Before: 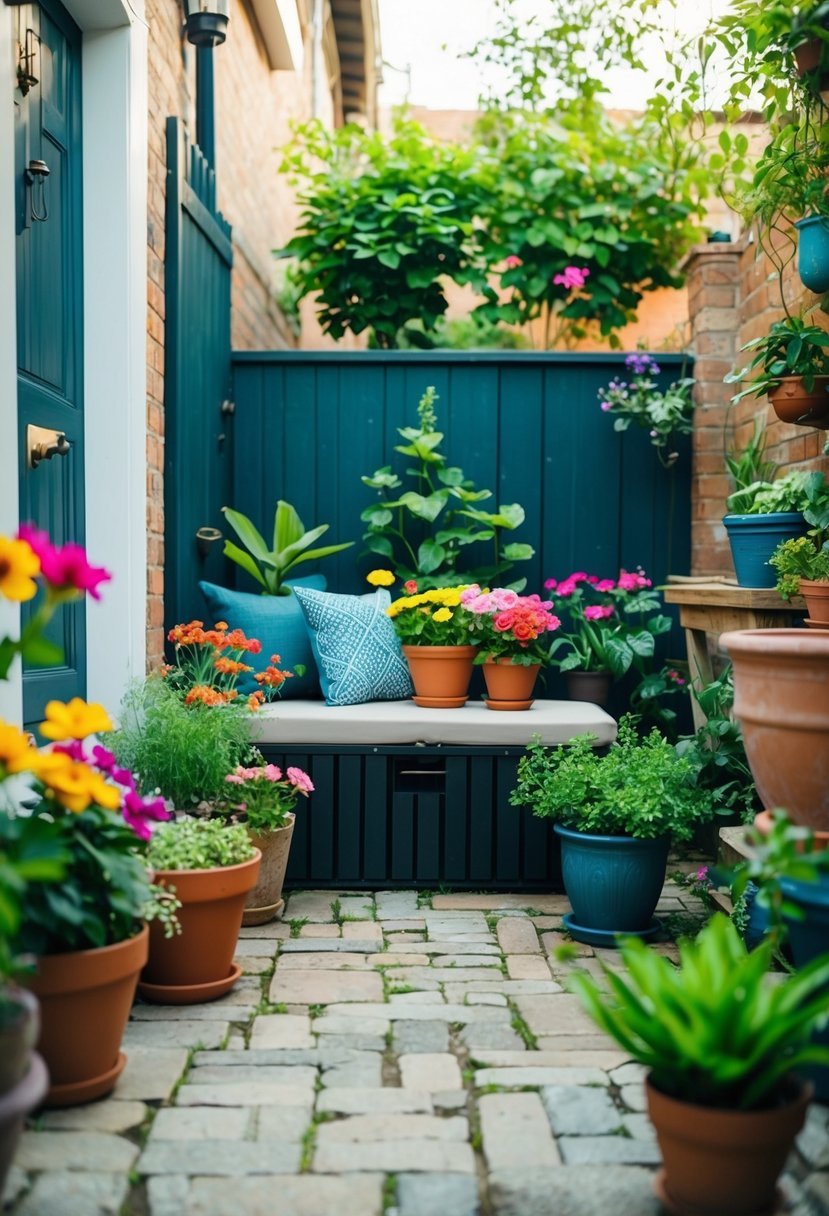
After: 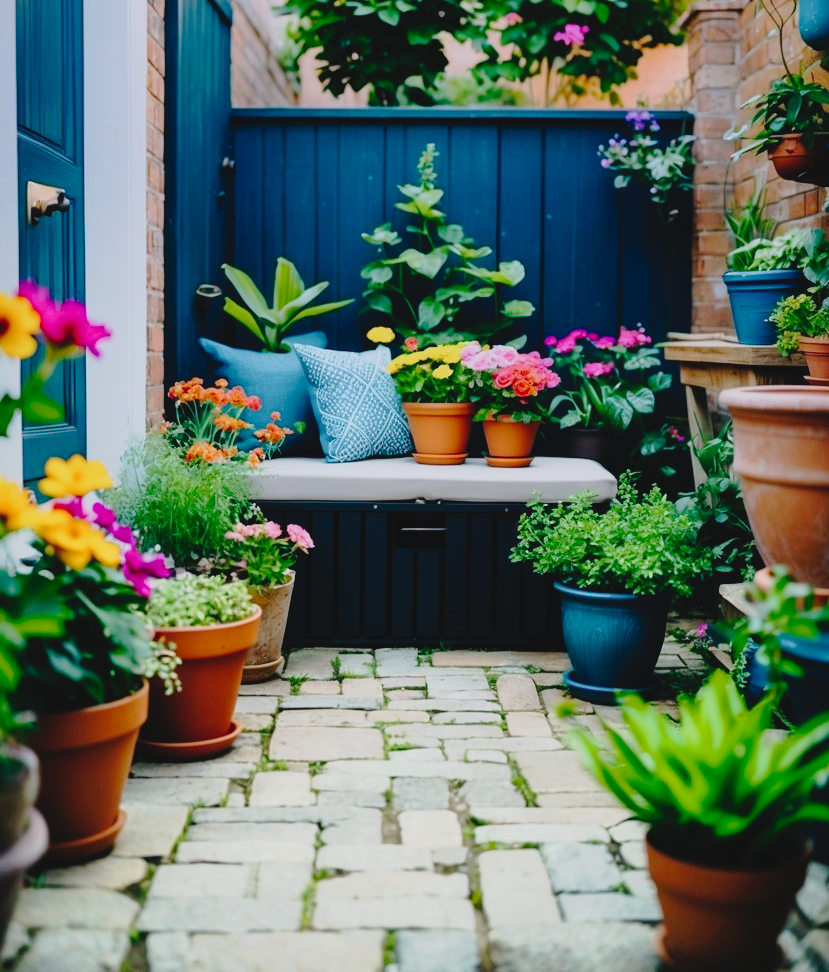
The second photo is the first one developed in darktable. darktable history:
graduated density: hue 238.83°, saturation 50%
crop and rotate: top 19.998%
tone curve: curves: ch0 [(0, 0) (0.003, 0.051) (0.011, 0.052) (0.025, 0.055) (0.044, 0.062) (0.069, 0.068) (0.1, 0.077) (0.136, 0.098) (0.177, 0.145) (0.224, 0.223) (0.277, 0.314) (0.335, 0.43) (0.399, 0.518) (0.468, 0.591) (0.543, 0.656) (0.623, 0.726) (0.709, 0.809) (0.801, 0.857) (0.898, 0.918) (1, 1)], preserve colors none
